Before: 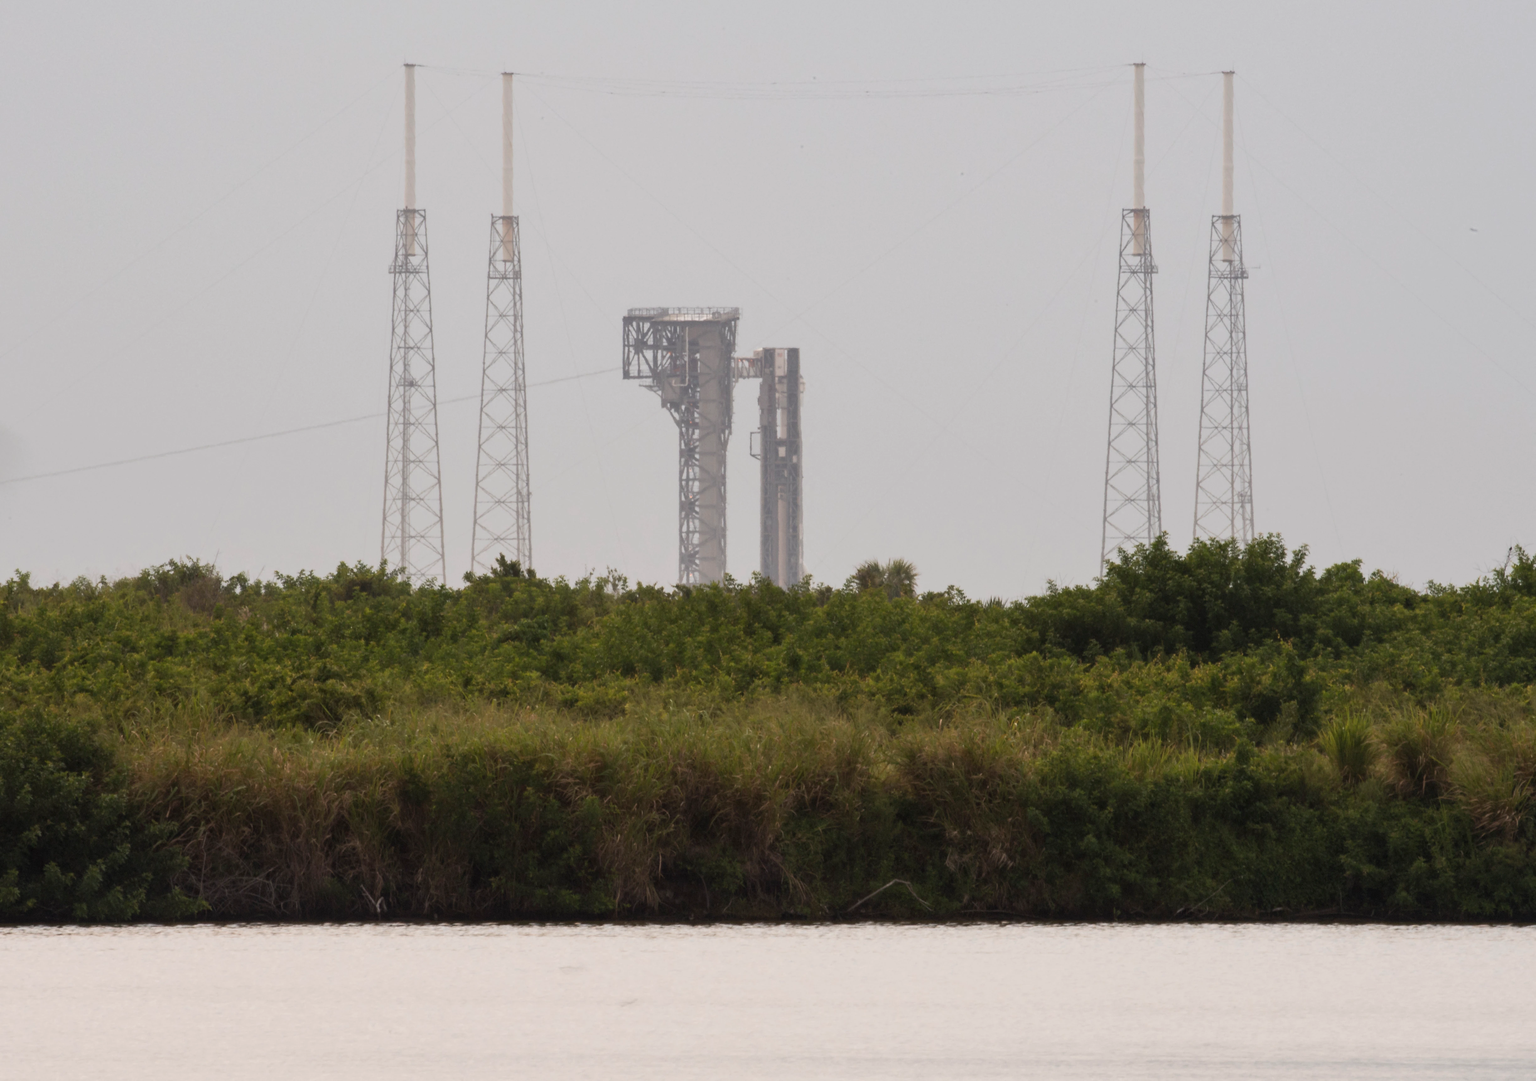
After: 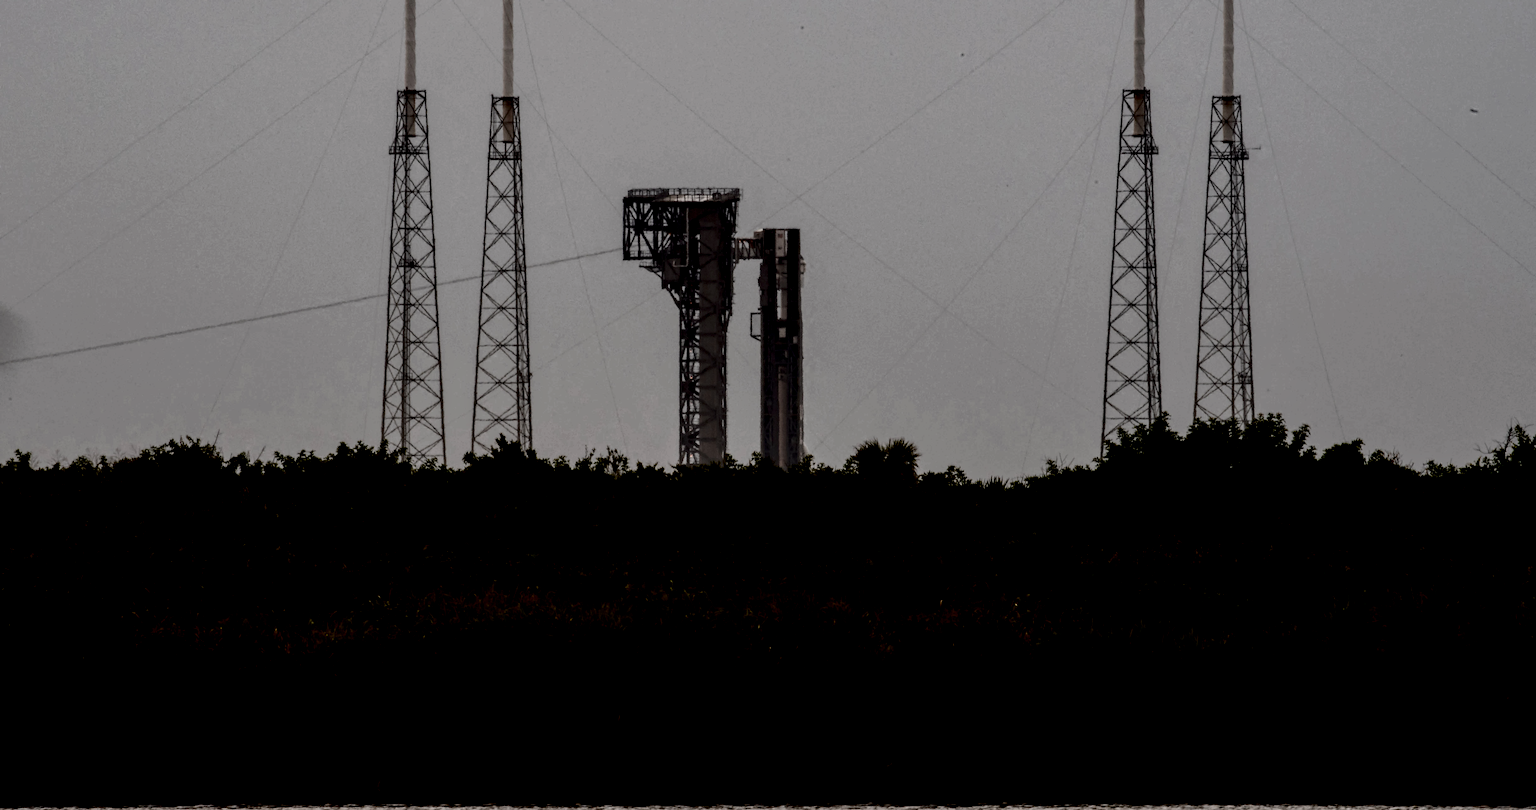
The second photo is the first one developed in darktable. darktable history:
exposure: exposure -1.437 EV, compensate highlight preservation false
contrast brightness saturation: contrast 0.509, saturation -0.105
local contrast: highlights 29%, detail 150%
crop: top 11.046%, bottom 13.948%
sharpen: amount 0.216
filmic rgb: black relative exposure -3.57 EV, white relative exposure 2.26 EV, threshold 5.95 EV, hardness 3.41, preserve chrominance no, color science v5 (2021), iterations of high-quality reconstruction 0, enable highlight reconstruction true
